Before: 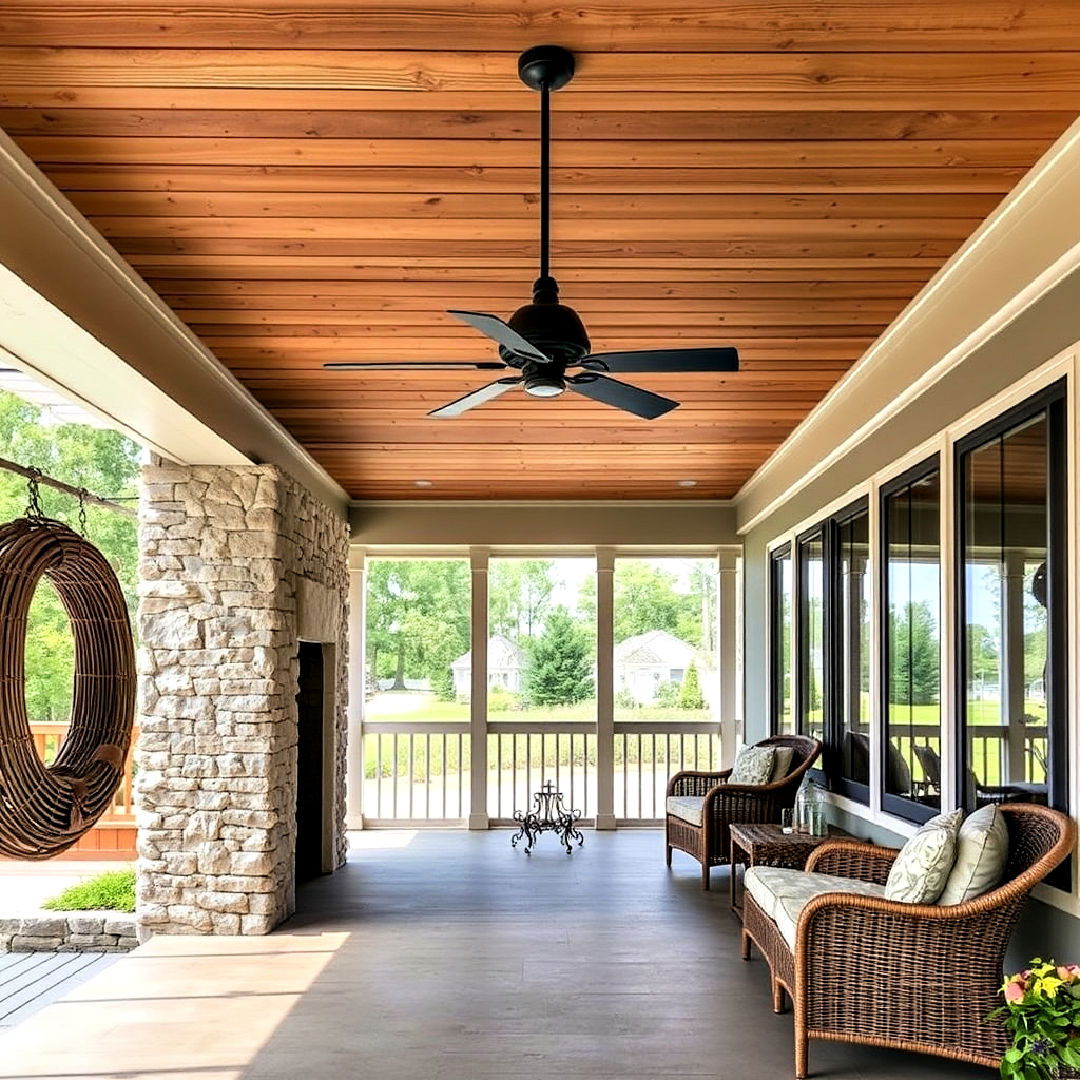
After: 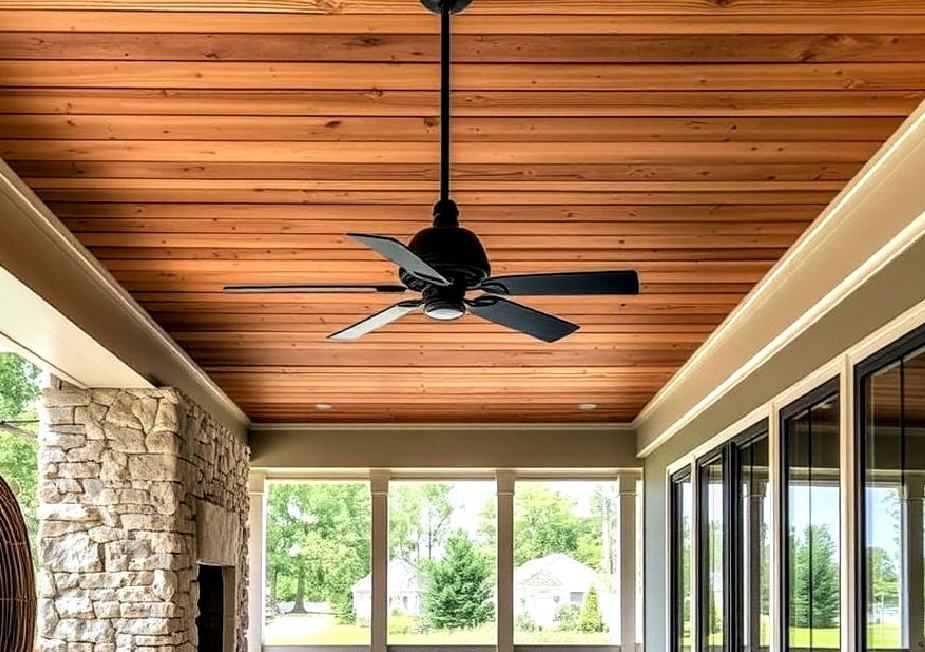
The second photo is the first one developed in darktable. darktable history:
crop and rotate: left 9.345%, top 7.22%, right 4.982%, bottom 32.331%
local contrast: detail 130%
exposure: compensate exposure bias true, compensate highlight preservation false
